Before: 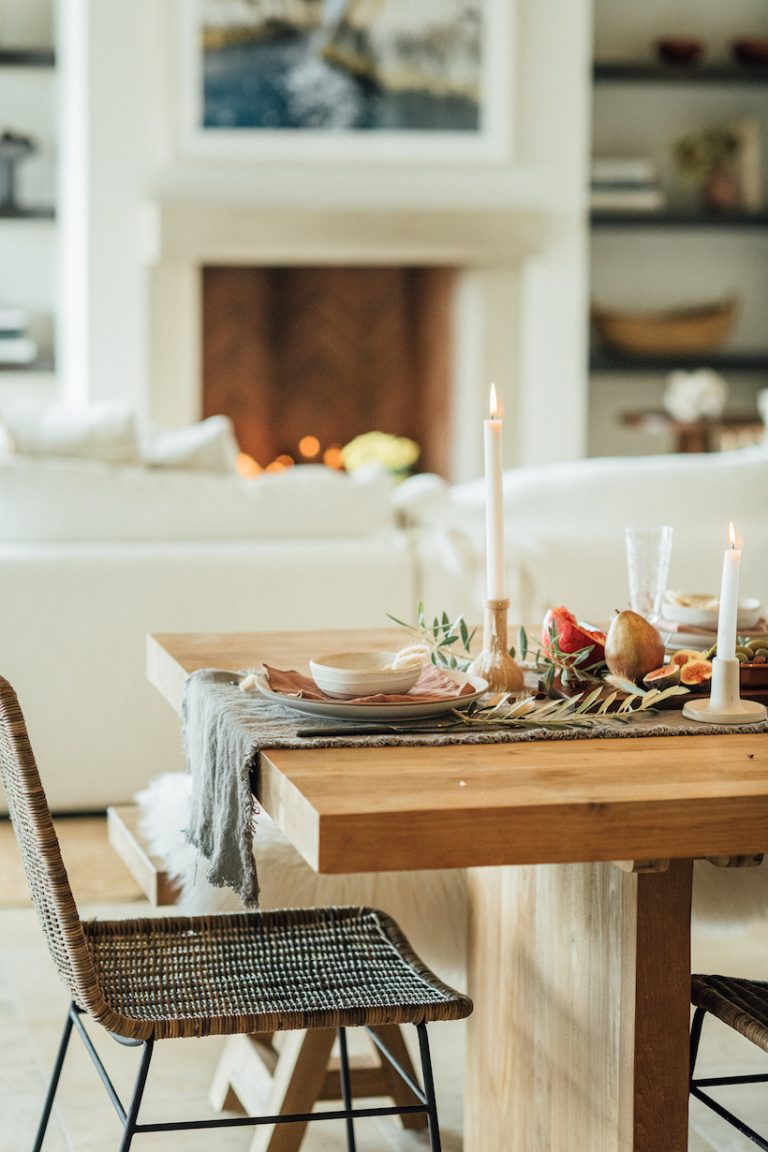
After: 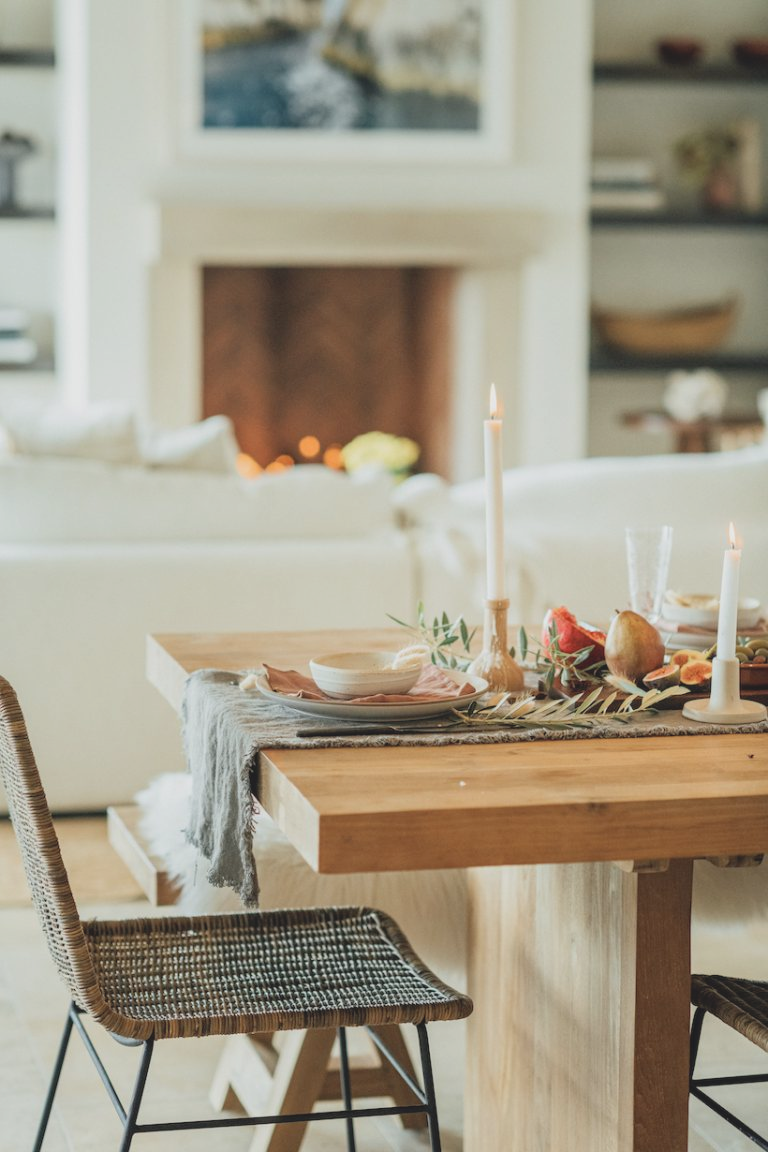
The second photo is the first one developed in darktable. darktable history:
contrast brightness saturation: contrast -0.166, brightness 0.051, saturation -0.121
